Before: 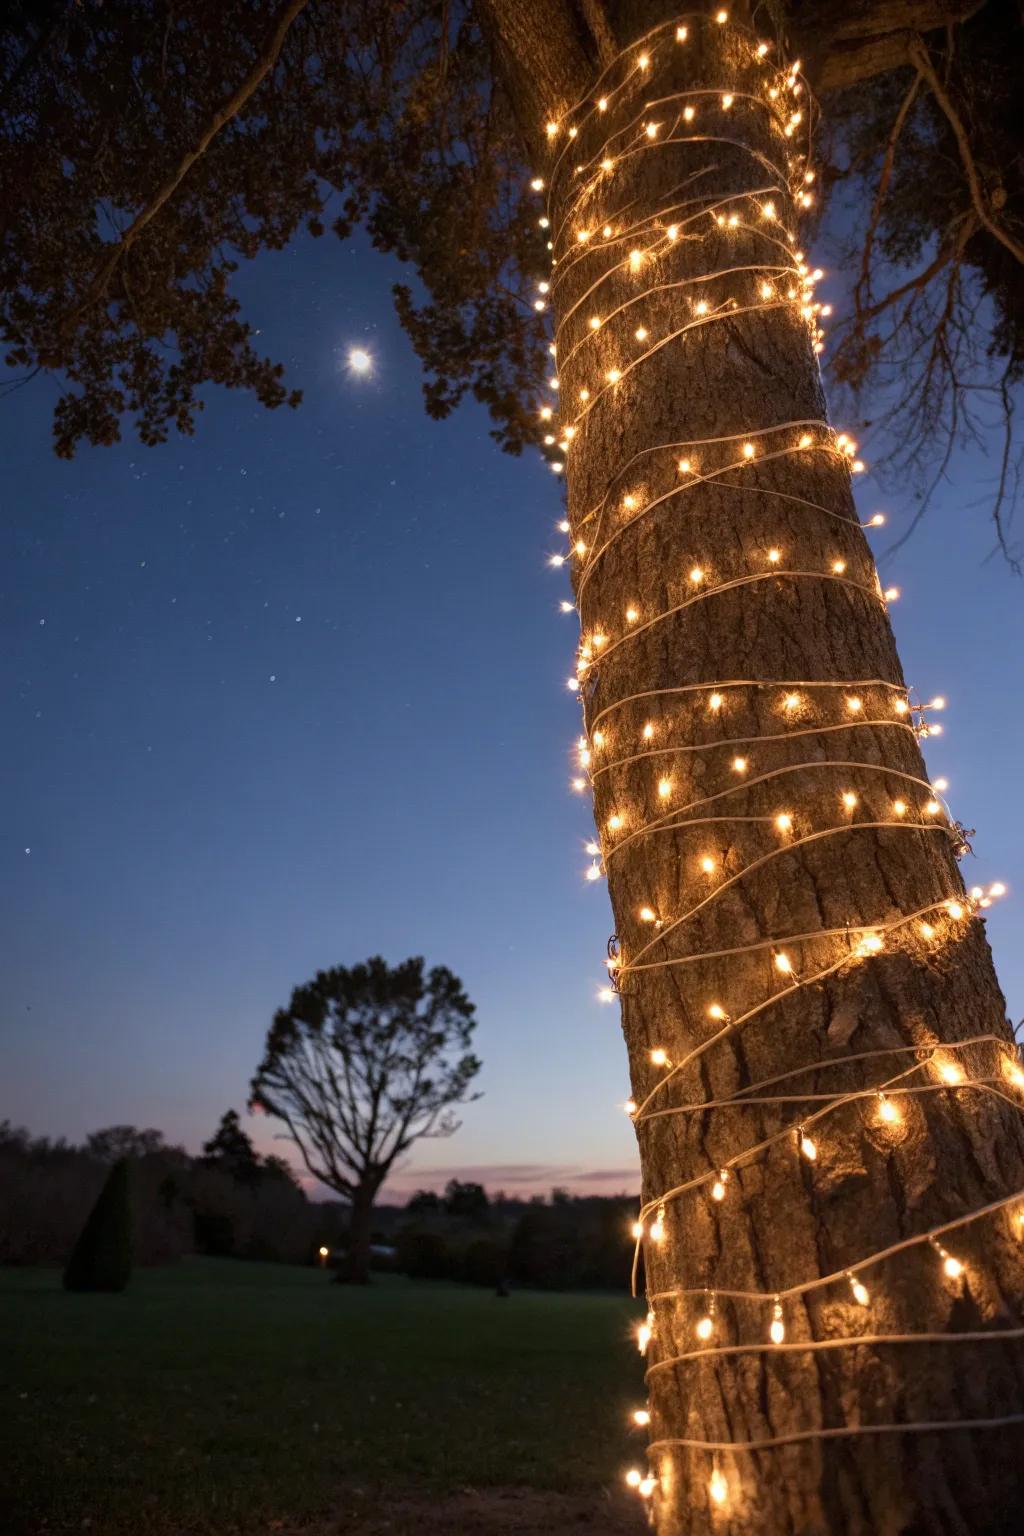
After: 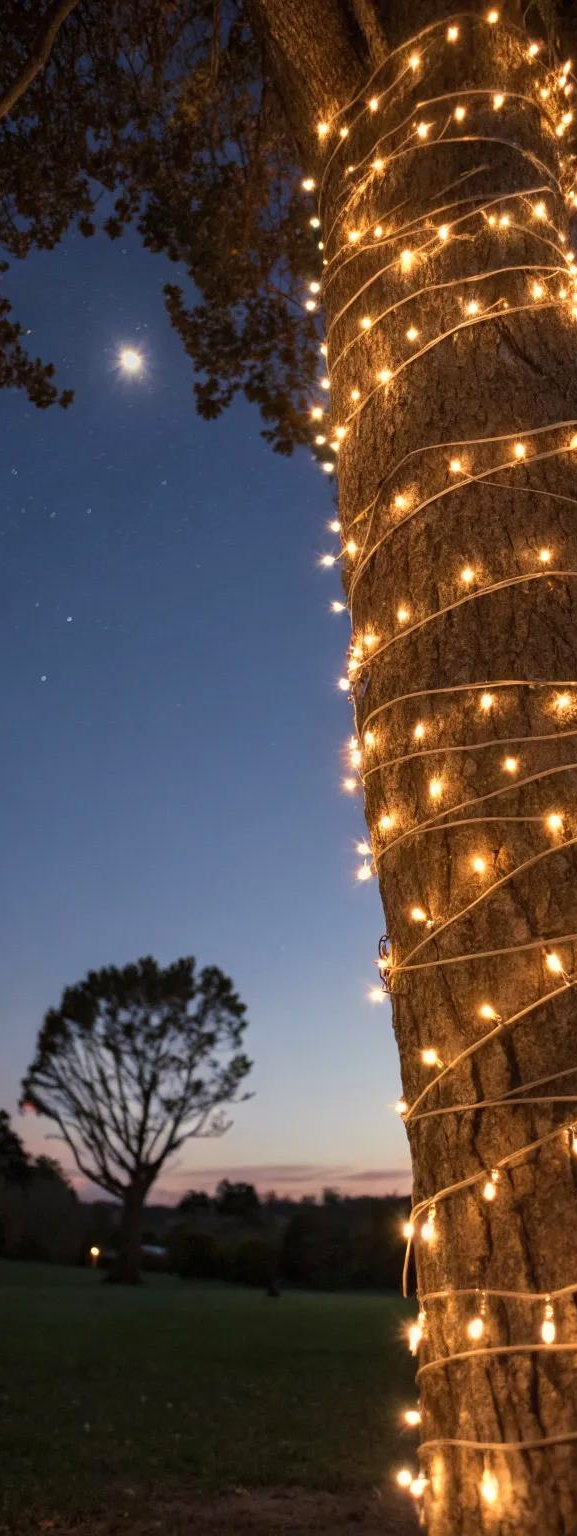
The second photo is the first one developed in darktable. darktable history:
color calibration: x 0.336, y 0.35, temperature 5443.19 K
crop and rotate: left 22.41%, right 21.154%
shadows and highlights: shadows 24.71, highlights -78.64, soften with gaussian
